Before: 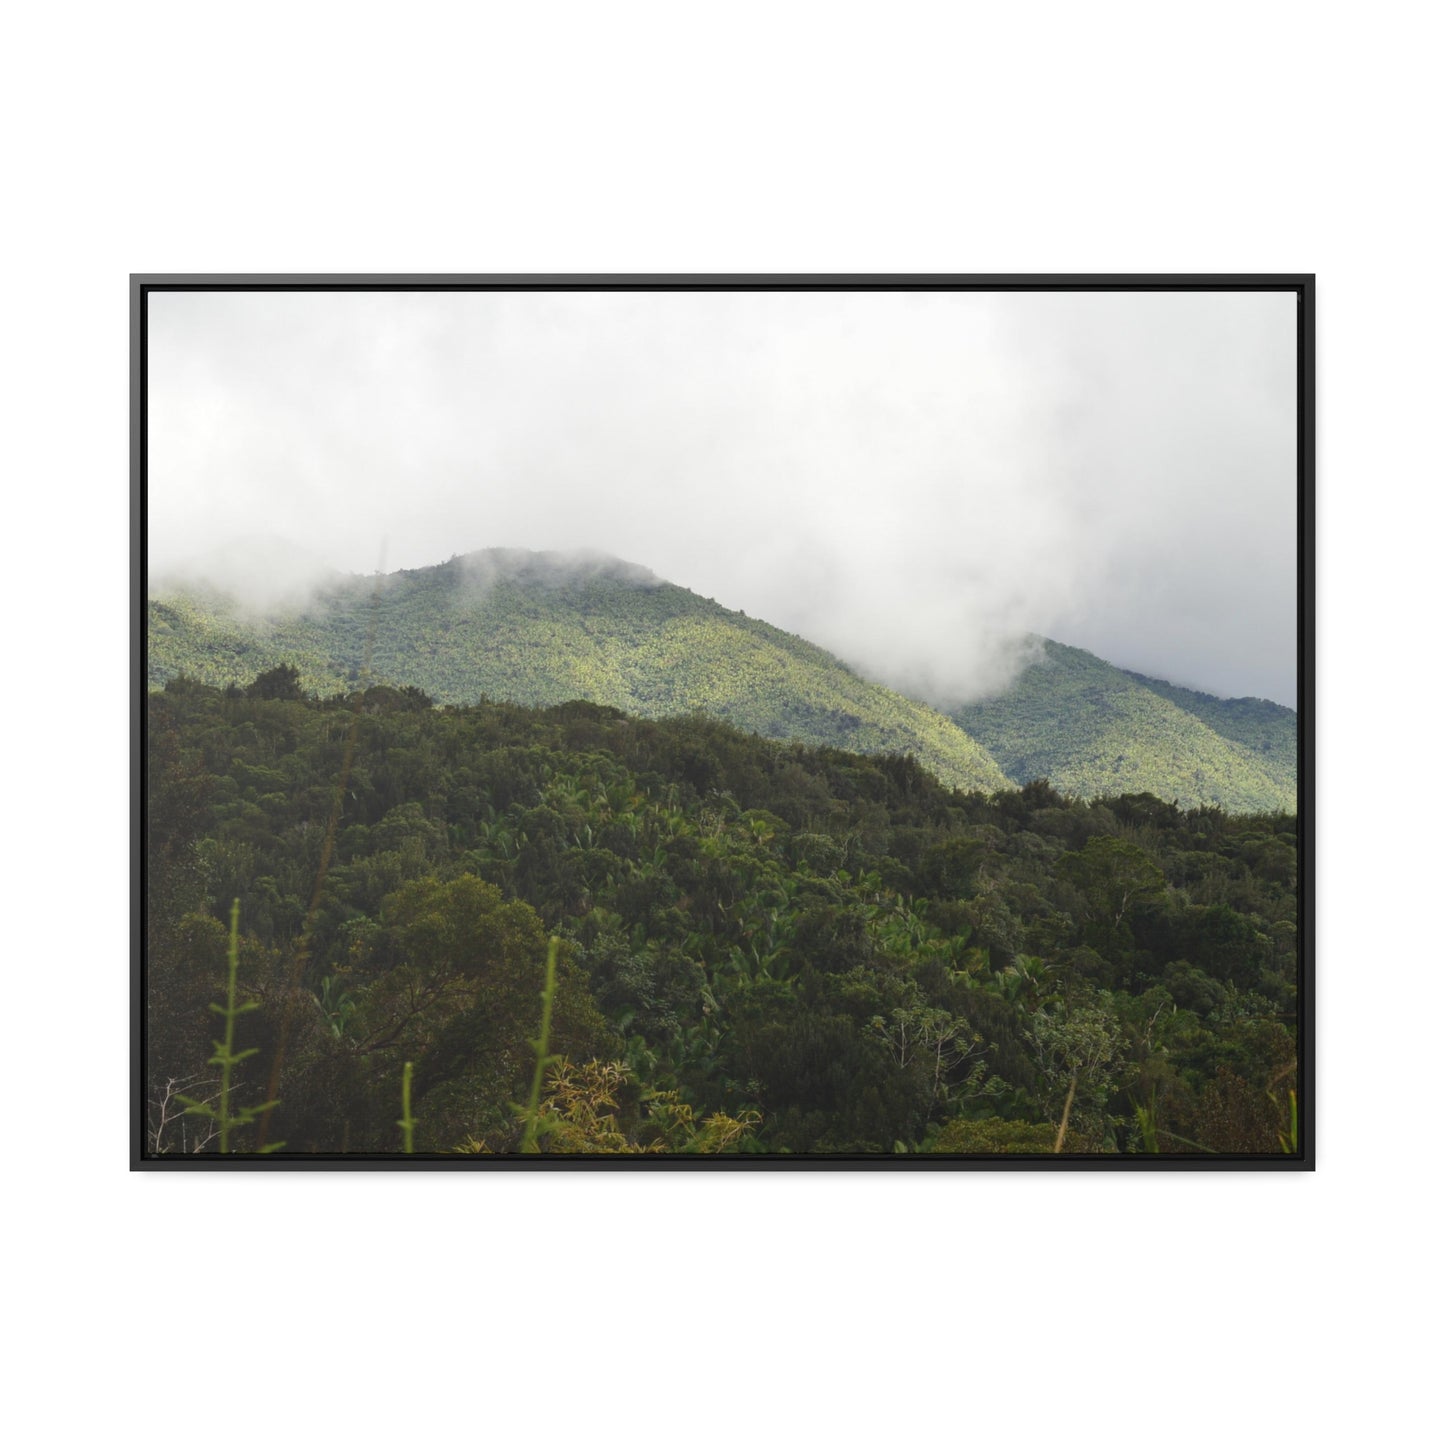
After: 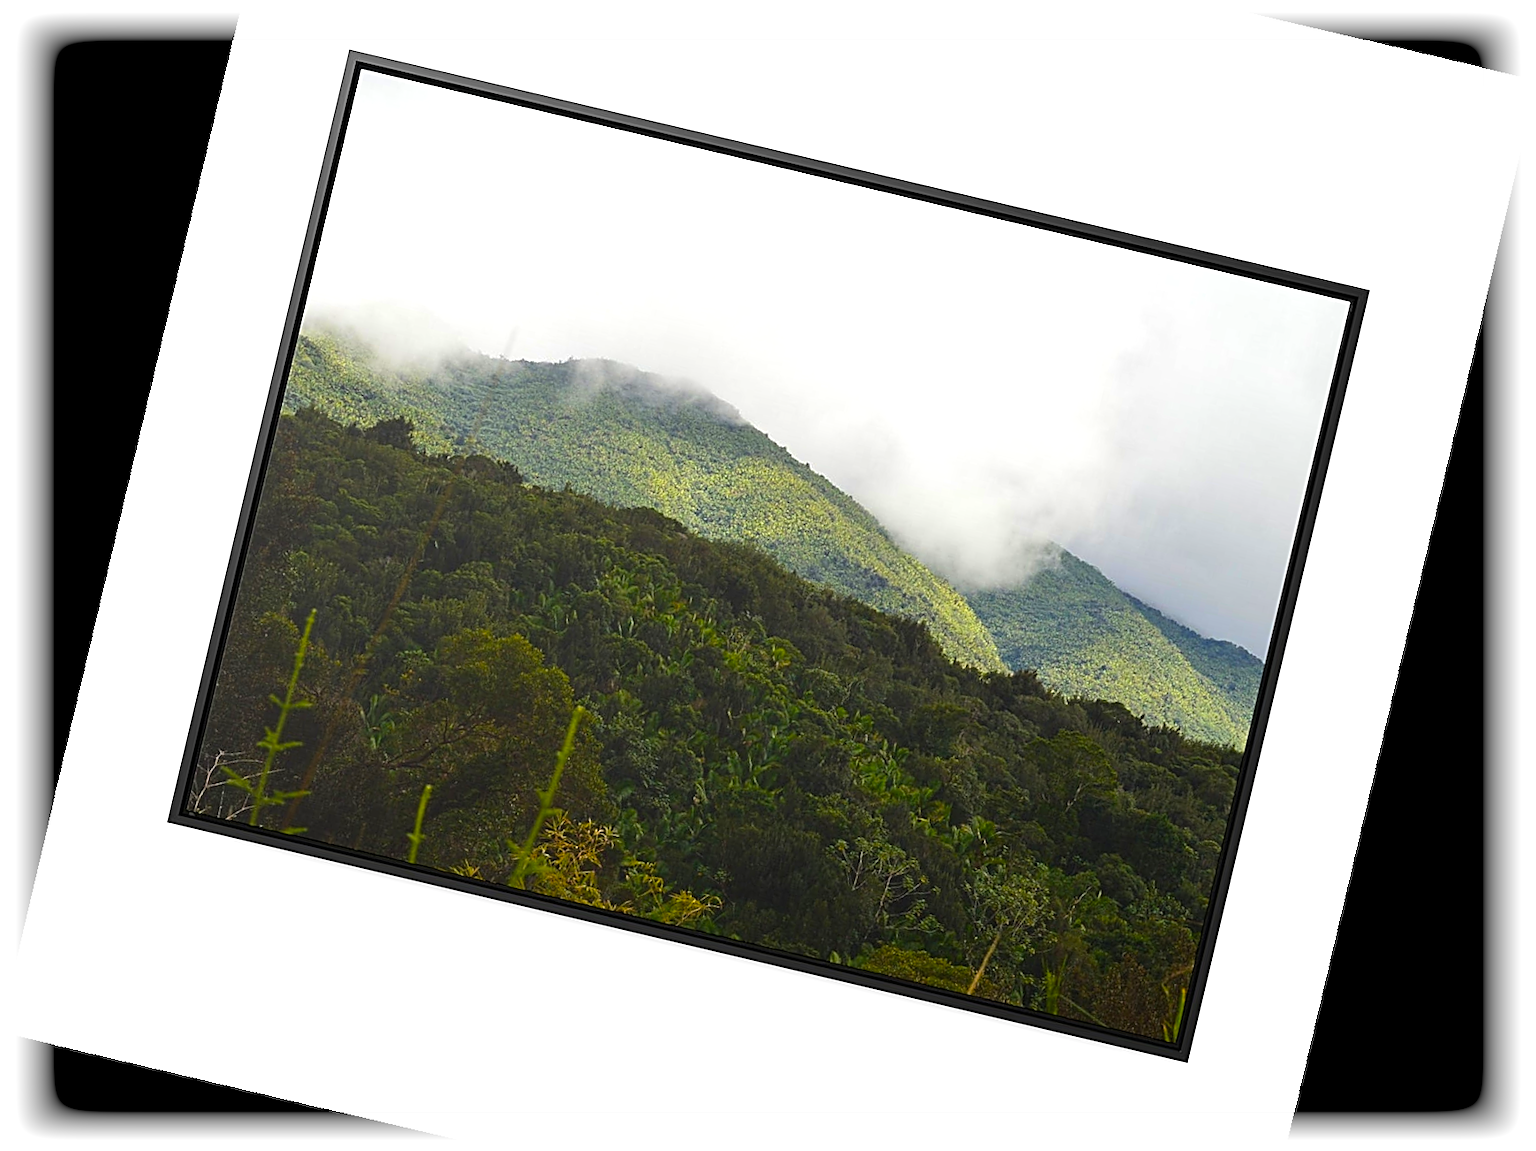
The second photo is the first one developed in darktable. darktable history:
color balance rgb: linear chroma grading › global chroma 50%, perceptual saturation grading › global saturation 2.34%, global vibrance 6.64%, contrast 12.71%, saturation formula JzAzBz (2021)
crop: top 13.819%, bottom 11.169%
sharpen: amount 1
vignetting: fall-off start 93%, fall-off radius 5%, brightness 1, saturation -0.49, automatic ratio true, width/height ratio 1.332, shape 0.04, unbound false
rotate and perspective: rotation 13.27°, automatic cropping off
